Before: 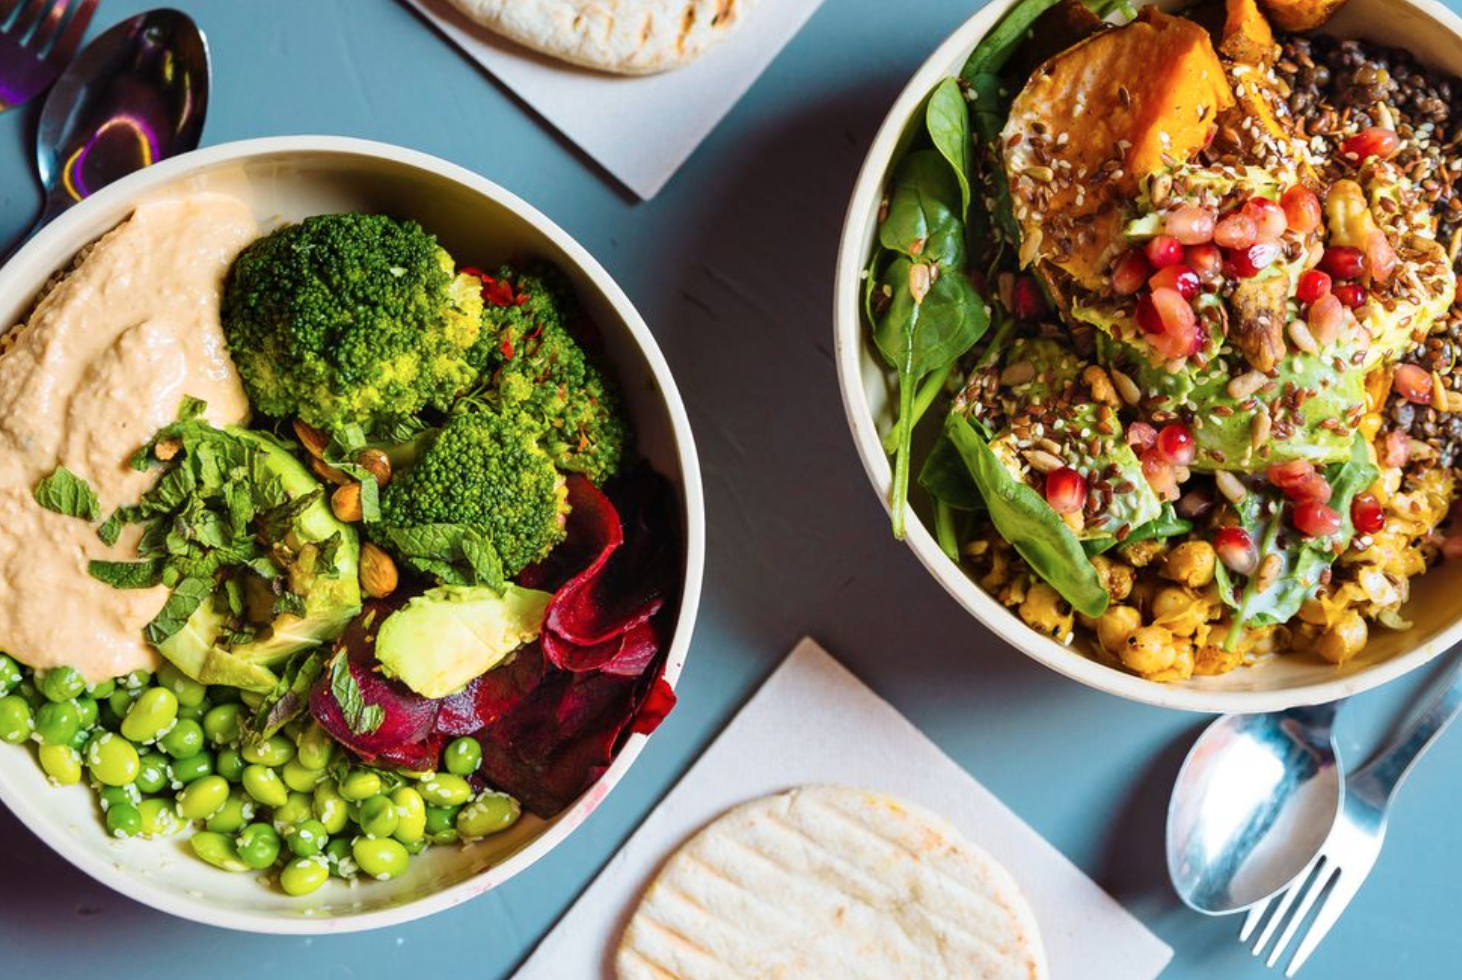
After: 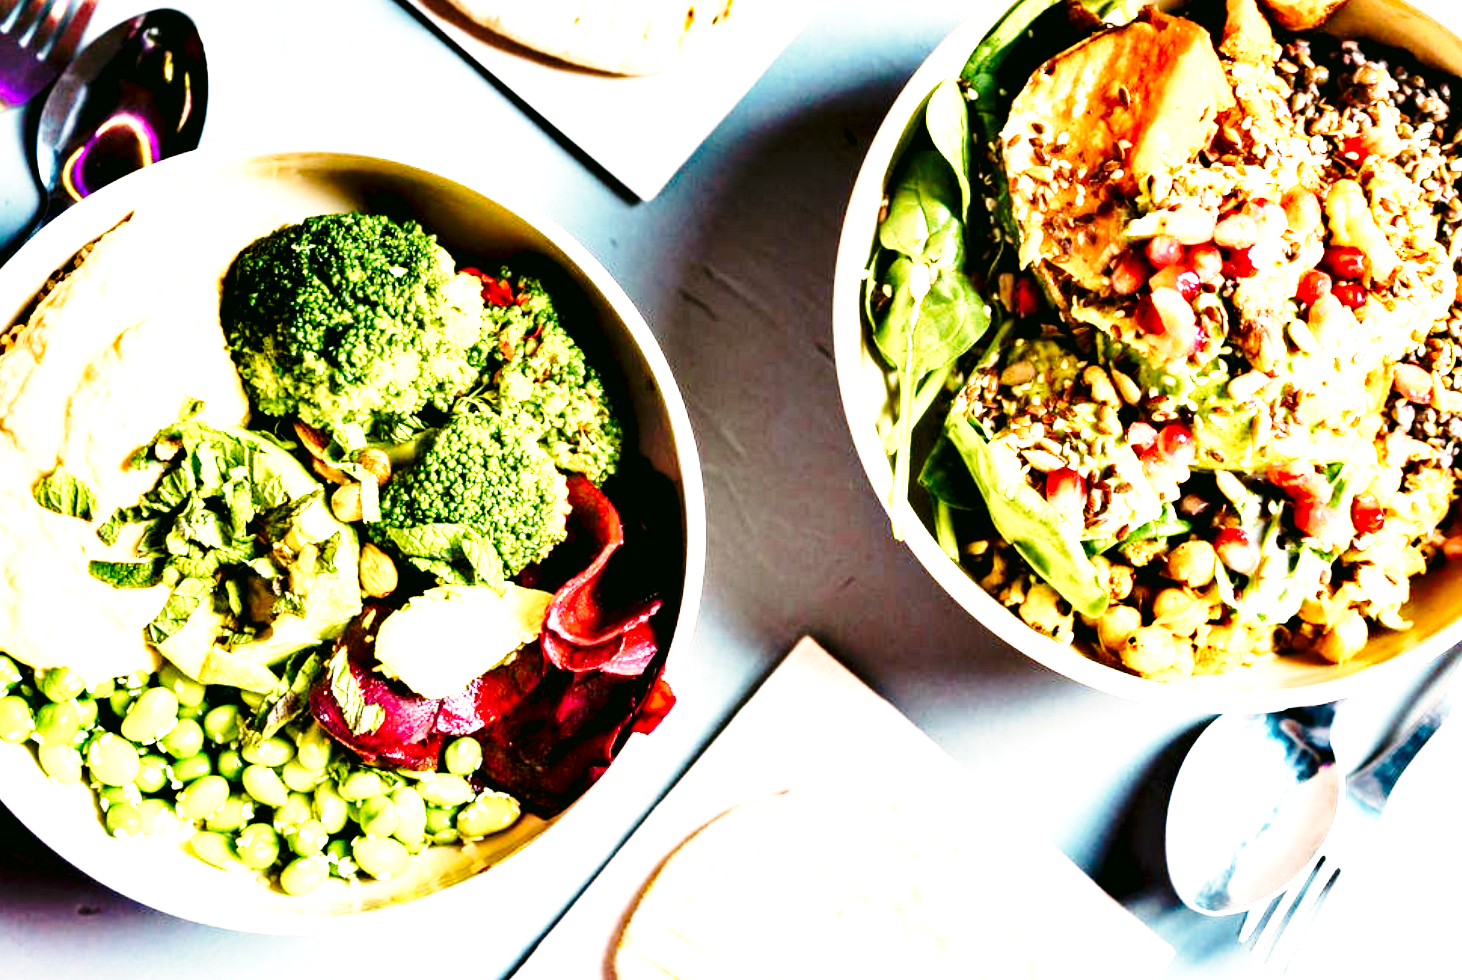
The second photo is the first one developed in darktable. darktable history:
base curve: curves: ch0 [(0, 0) (0.028, 0.03) (0.121, 0.232) (0.46, 0.748) (0.859, 0.968) (1, 1)], preserve colors none
contrast equalizer: octaves 7, y [[0.609, 0.611, 0.615, 0.613, 0.607, 0.603], [0.504, 0.498, 0.496, 0.499, 0.506, 0.516], [0 ×6], [0 ×6], [0 ×6]]
exposure: black level correction 0, exposure 1.743 EV, compensate highlight preservation false
color correction: highlights a* 4.23, highlights b* 4.96, shadows a* -7.55, shadows b* 4.85
